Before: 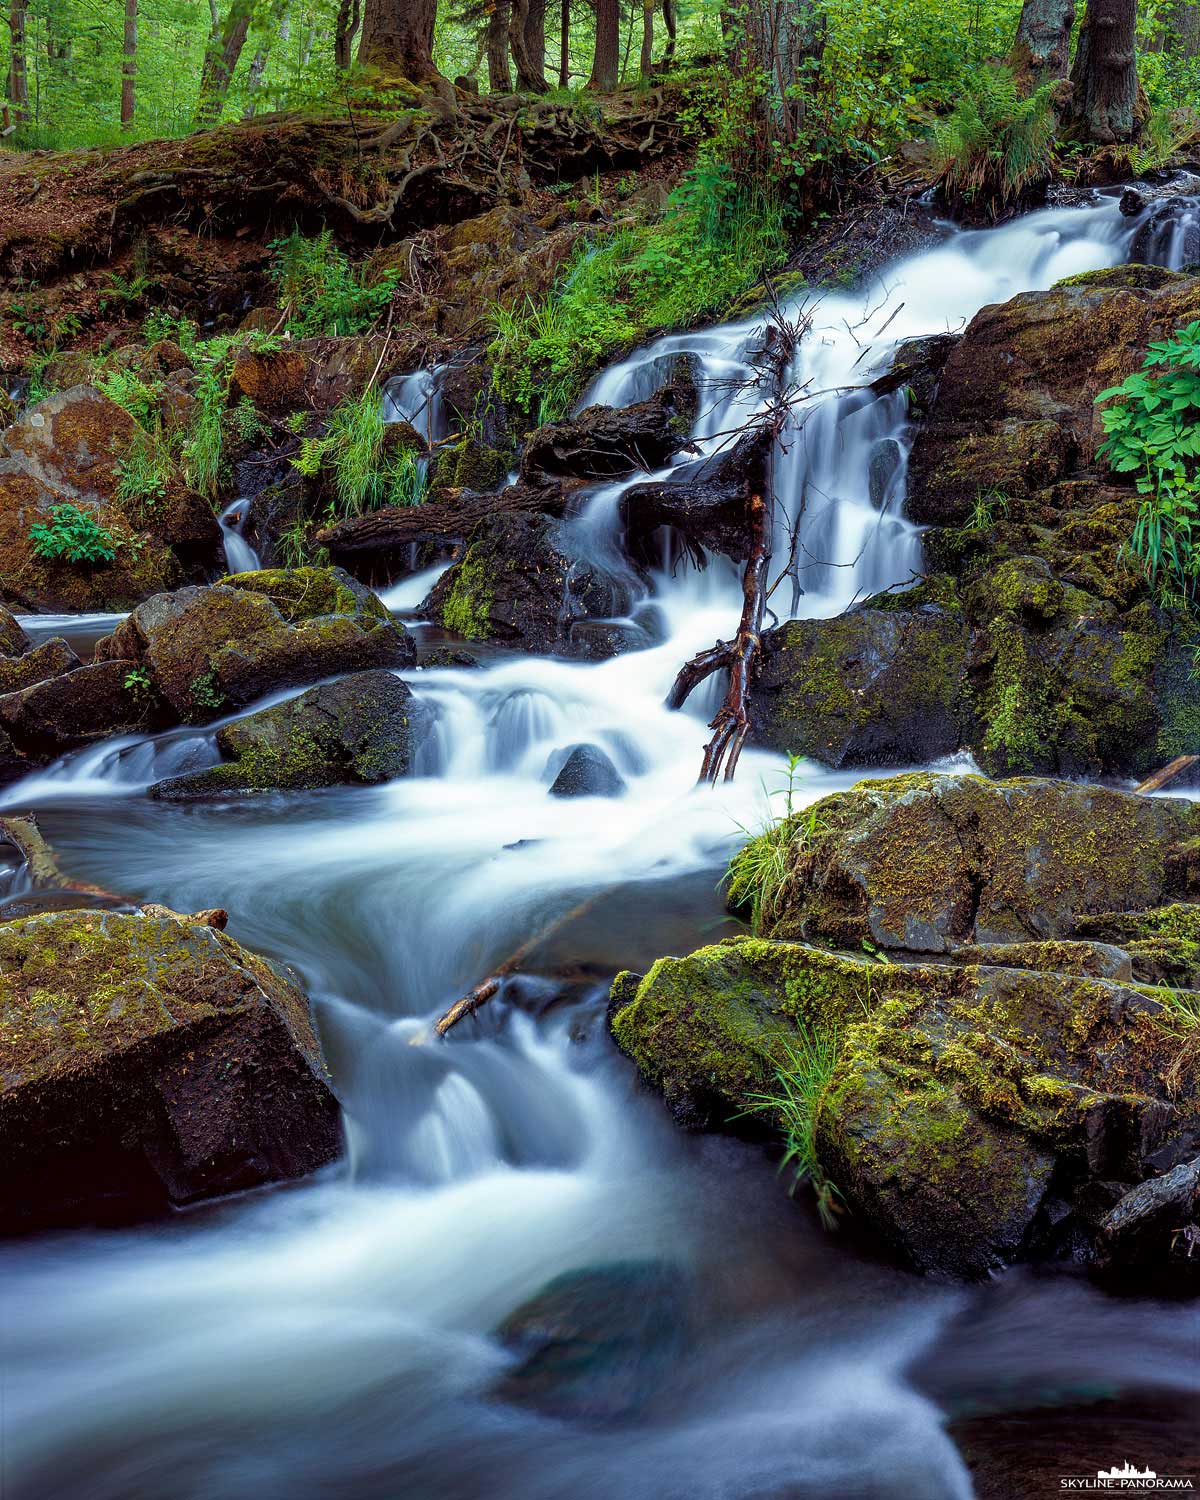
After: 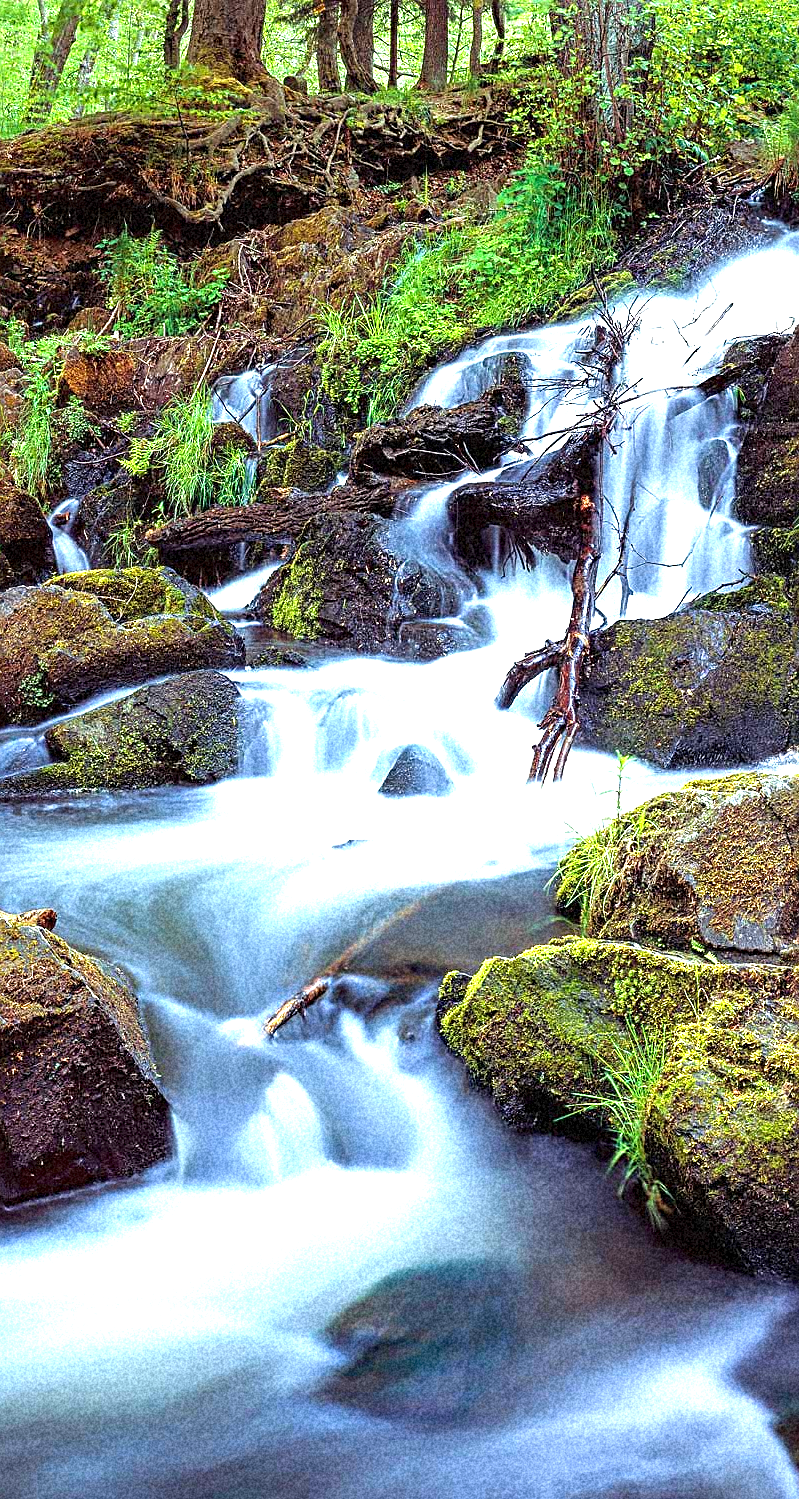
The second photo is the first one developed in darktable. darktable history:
crop and rotate: left 14.292%, right 19.041%
sharpen: on, module defaults
exposure: black level correction 0, exposure 1.45 EV, compensate exposure bias true, compensate highlight preservation false
grain: coarseness 46.9 ISO, strength 50.21%, mid-tones bias 0%
